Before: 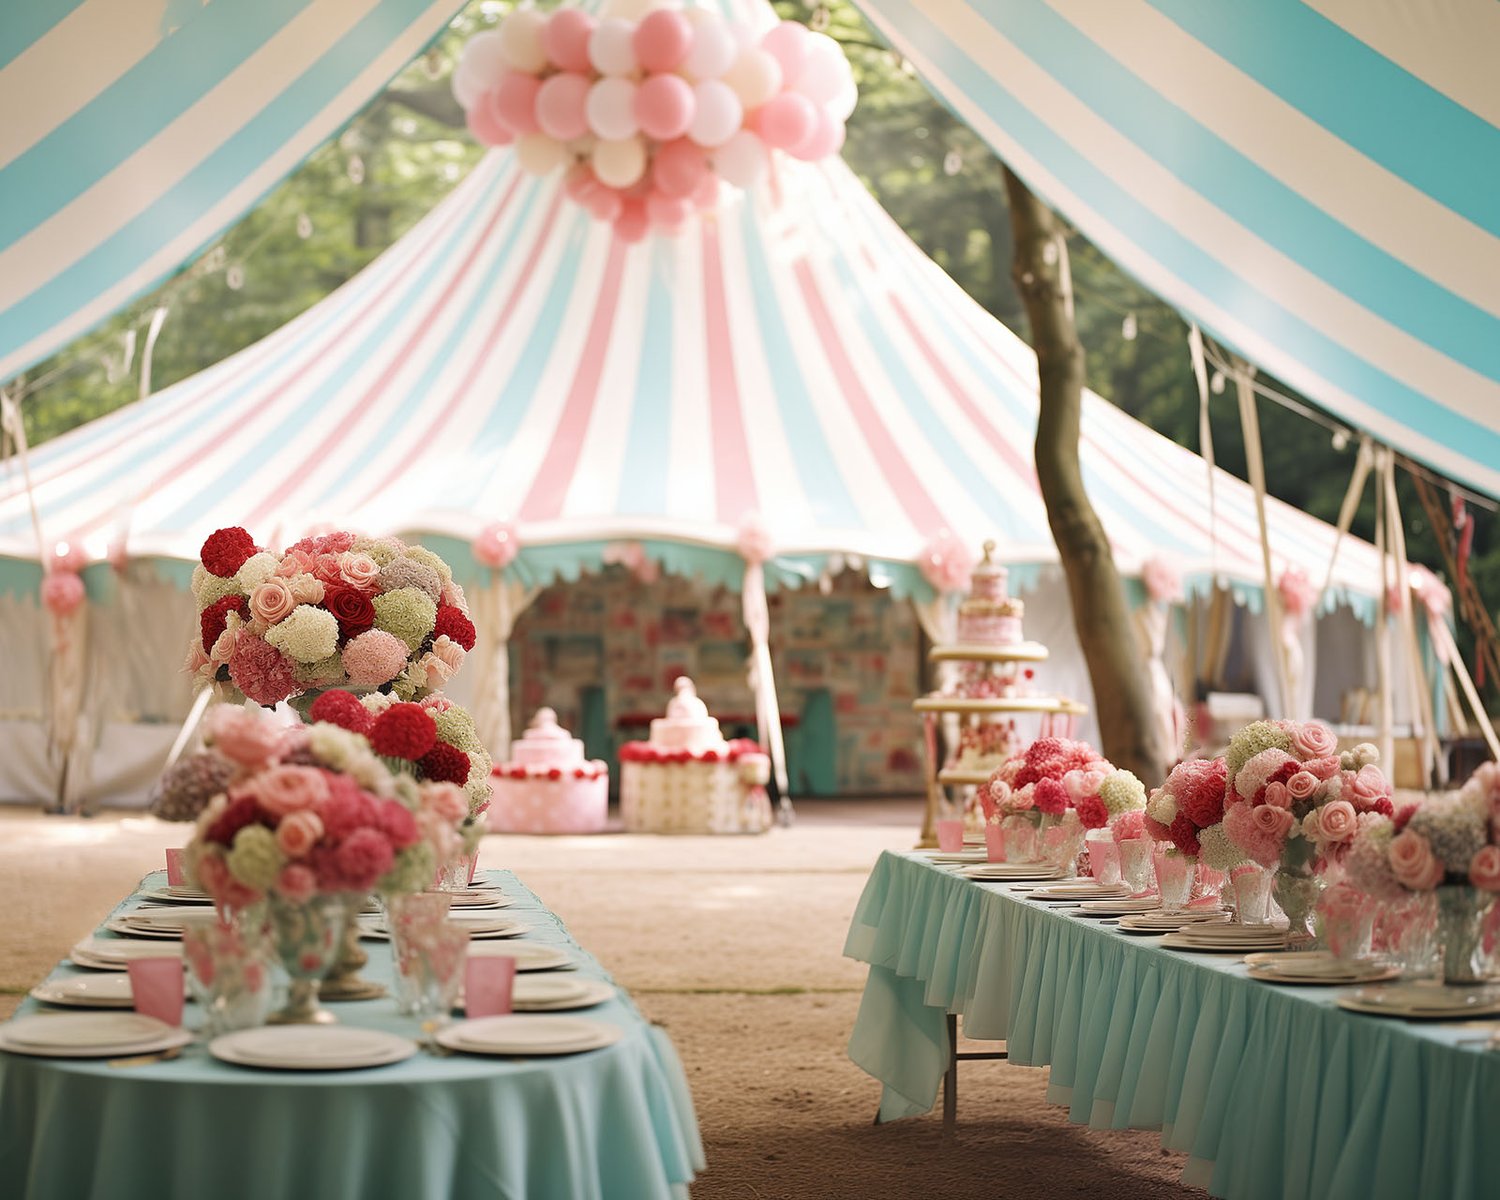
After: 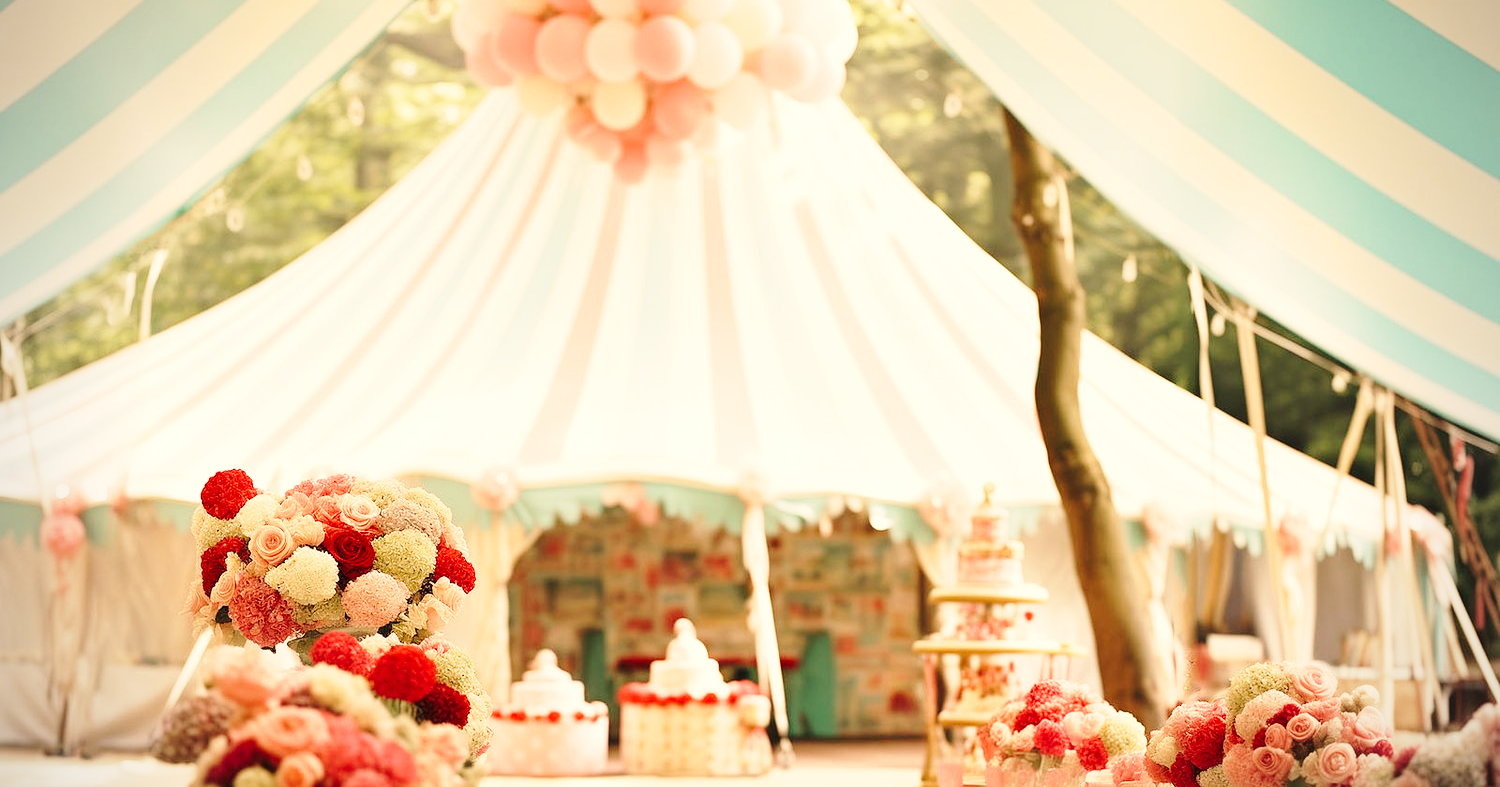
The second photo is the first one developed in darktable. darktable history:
tone curve: curves: ch0 [(0, 0) (0.584, 0.595) (1, 1)], preserve colors none
white balance: red 1.138, green 0.996, blue 0.812
base curve: curves: ch0 [(0, 0) (0.028, 0.03) (0.121, 0.232) (0.46, 0.748) (0.859, 0.968) (1, 1)], preserve colors none
vignetting: fall-off radius 45%, brightness -0.33
crop and rotate: top 4.848%, bottom 29.503%
